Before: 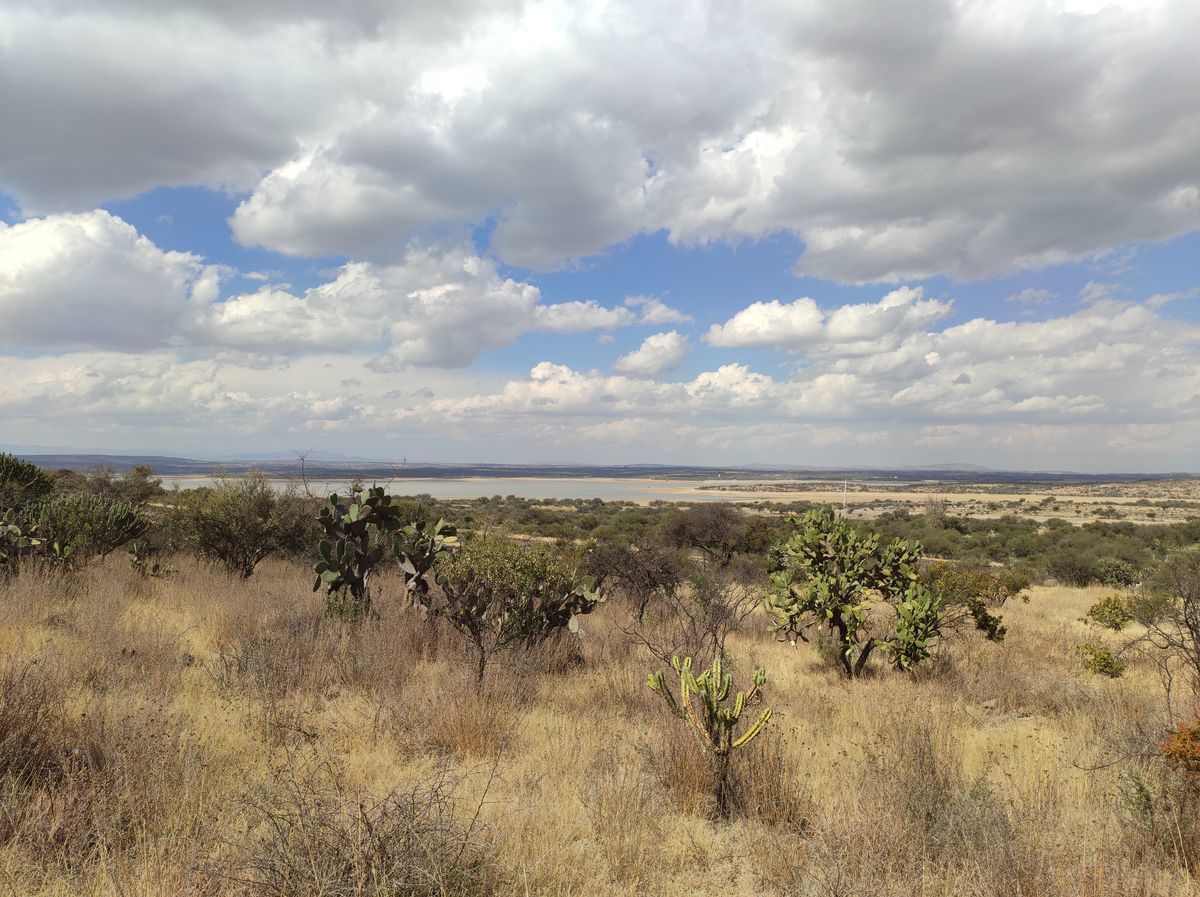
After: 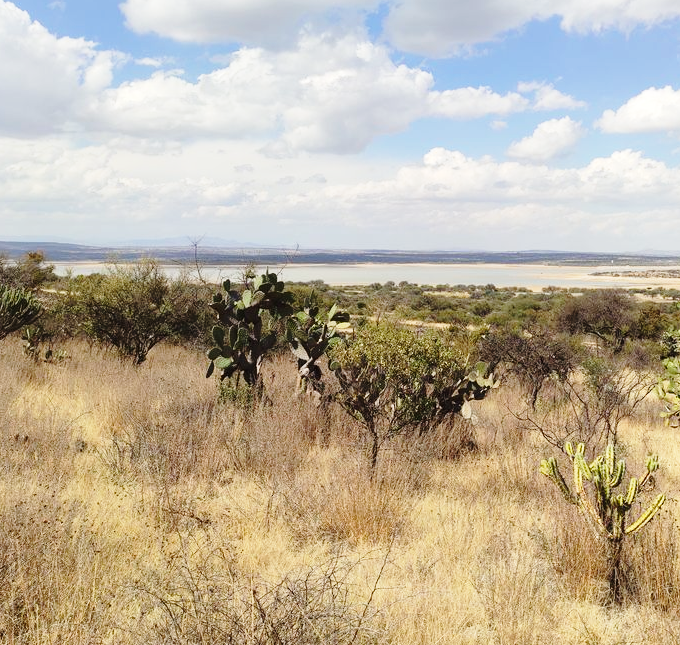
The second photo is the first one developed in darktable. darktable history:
base curve: curves: ch0 [(0, 0) (0.028, 0.03) (0.121, 0.232) (0.46, 0.748) (0.859, 0.968) (1, 1)], preserve colors none
crop: left 8.937%, top 23.904%, right 34.337%, bottom 4.171%
